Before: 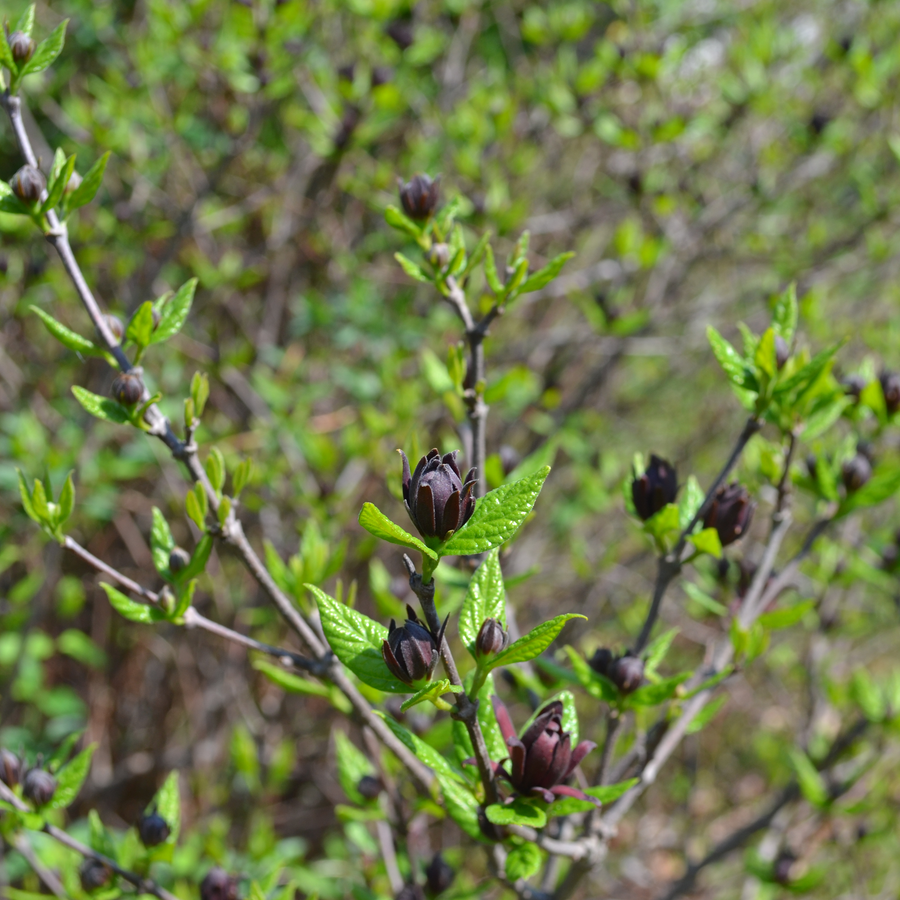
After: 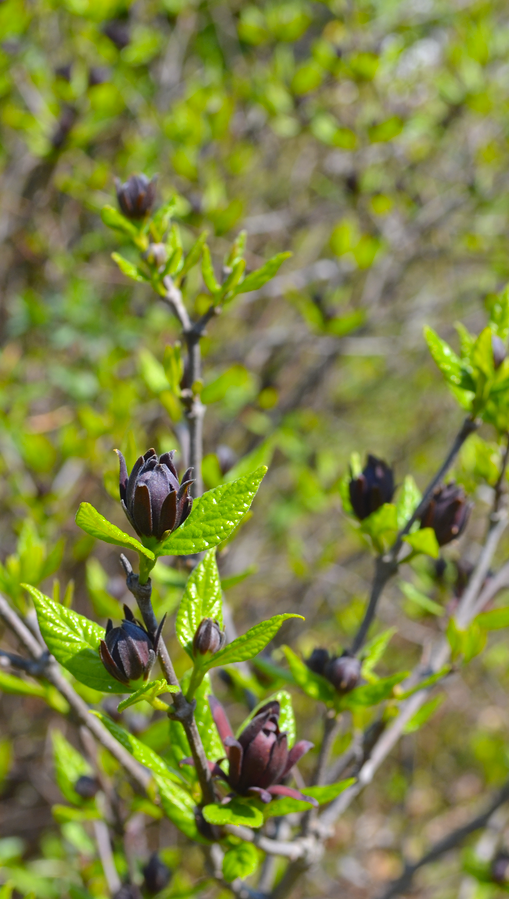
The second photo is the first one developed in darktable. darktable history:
contrast brightness saturation: contrast 0.03, brightness 0.06, saturation 0.13
color contrast: green-magenta contrast 0.85, blue-yellow contrast 1.25, unbound 0
crop: left 31.458%, top 0%, right 11.876%
